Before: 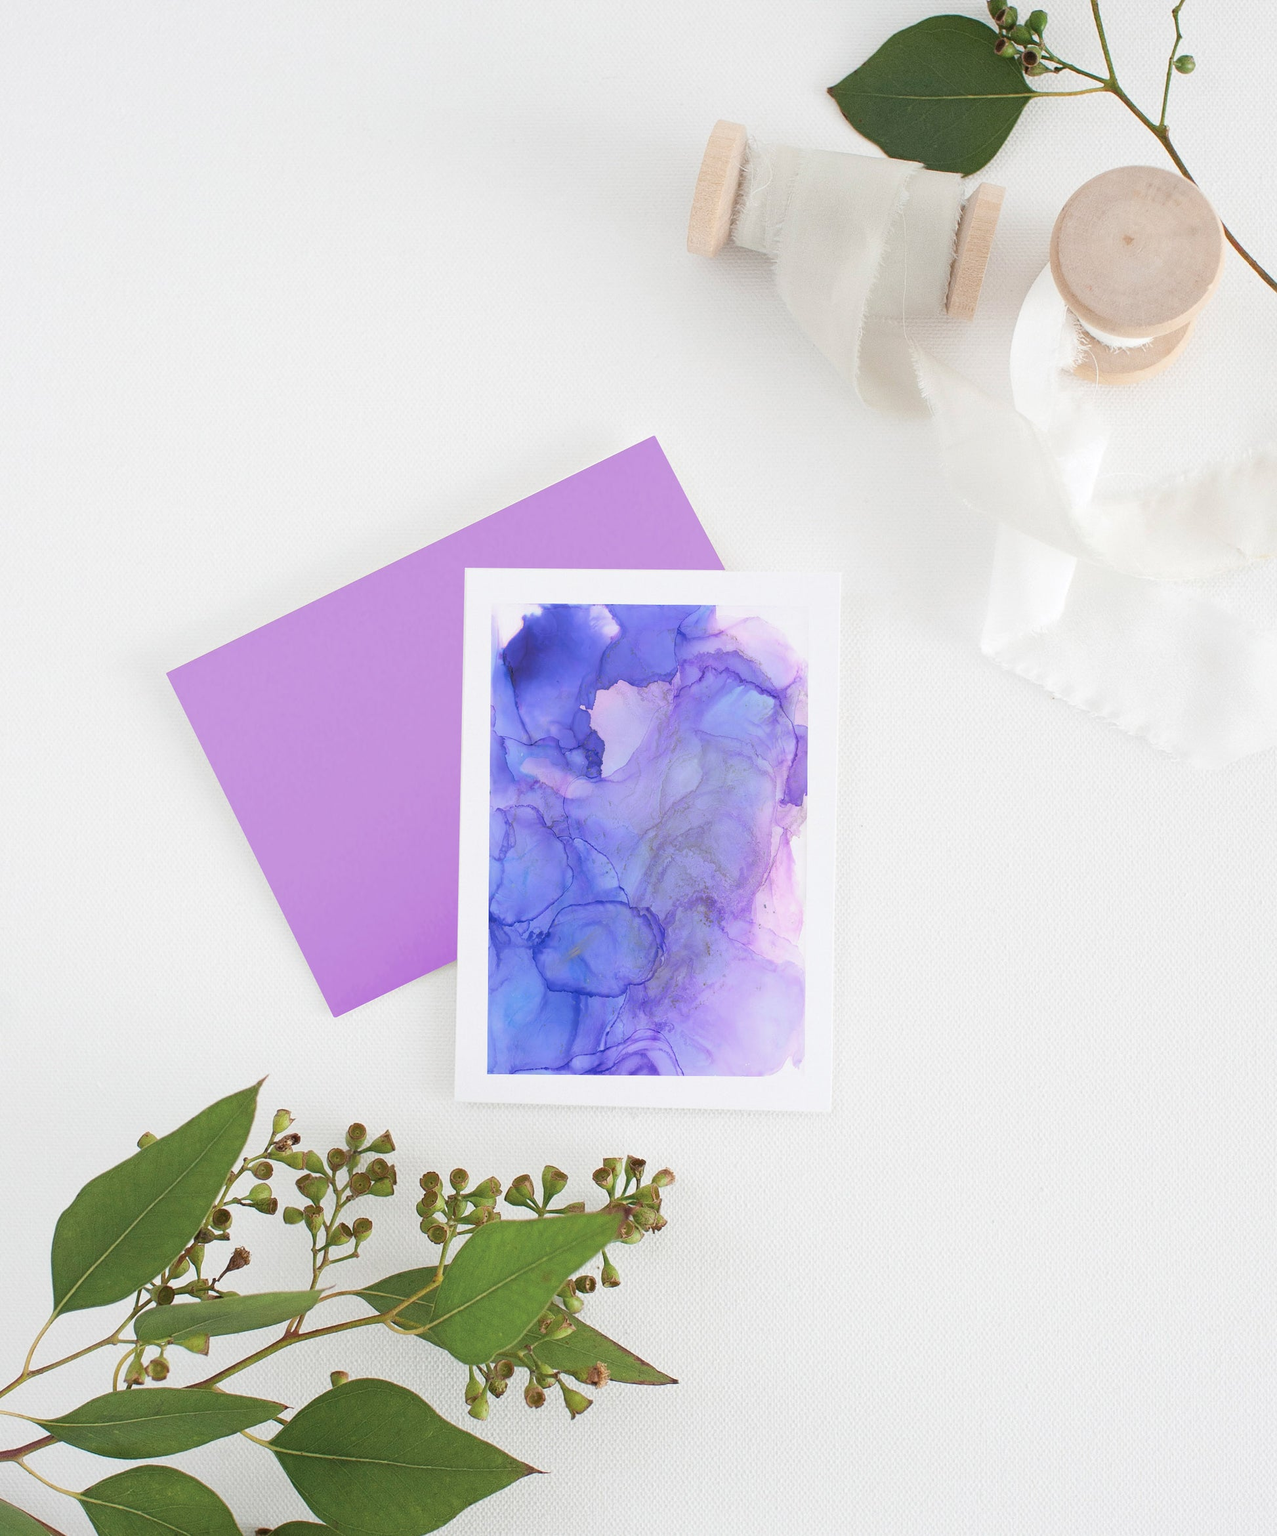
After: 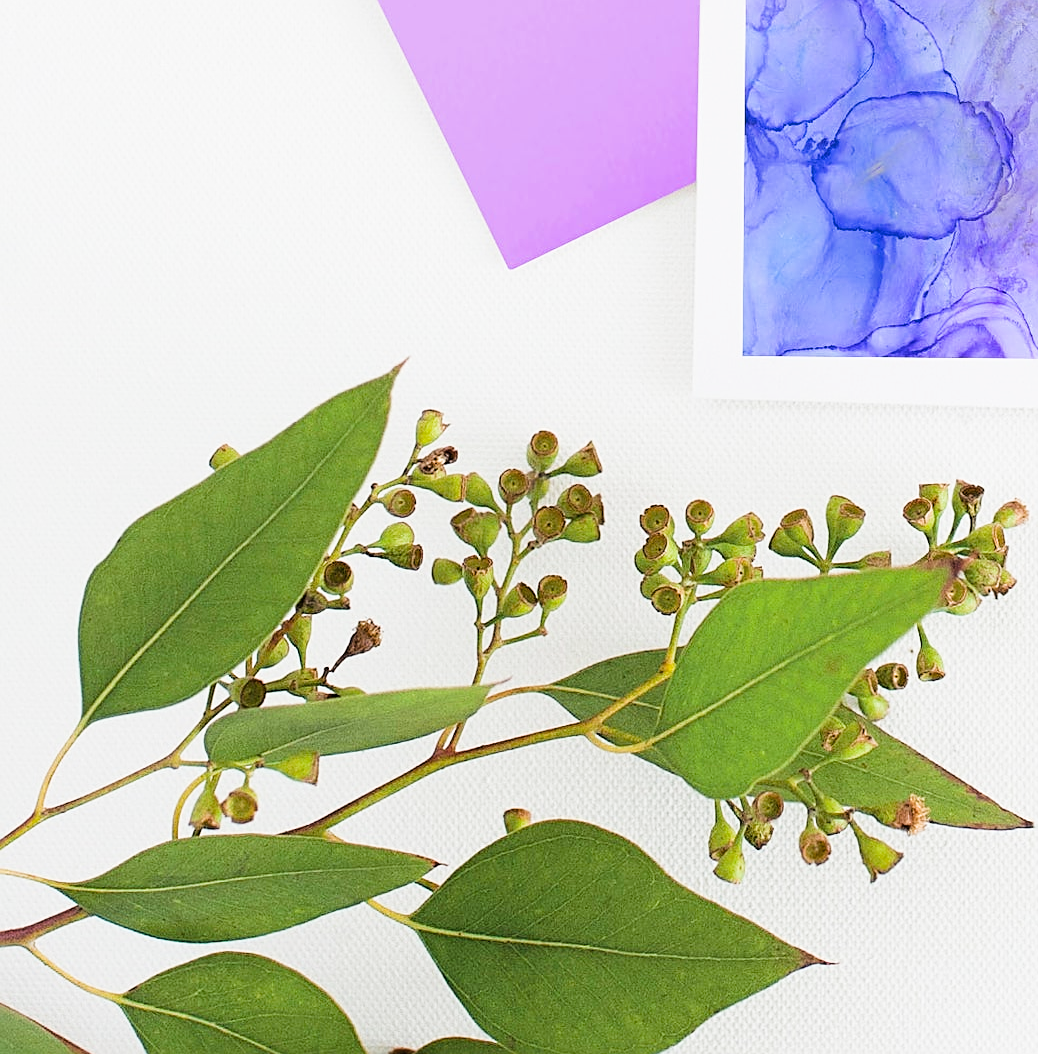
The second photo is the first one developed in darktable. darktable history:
sharpen: on, module defaults
color balance rgb: perceptual saturation grading › global saturation 20%, global vibrance 10%
exposure: black level correction 0, exposure 0.68 EV, compensate exposure bias true, compensate highlight preservation false
crop and rotate: top 54.778%, right 46.61%, bottom 0.159%
filmic rgb: black relative exposure -5 EV, white relative exposure 3.5 EV, hardness 3.19, contrast 1.2, highlights saturation mix -50%
